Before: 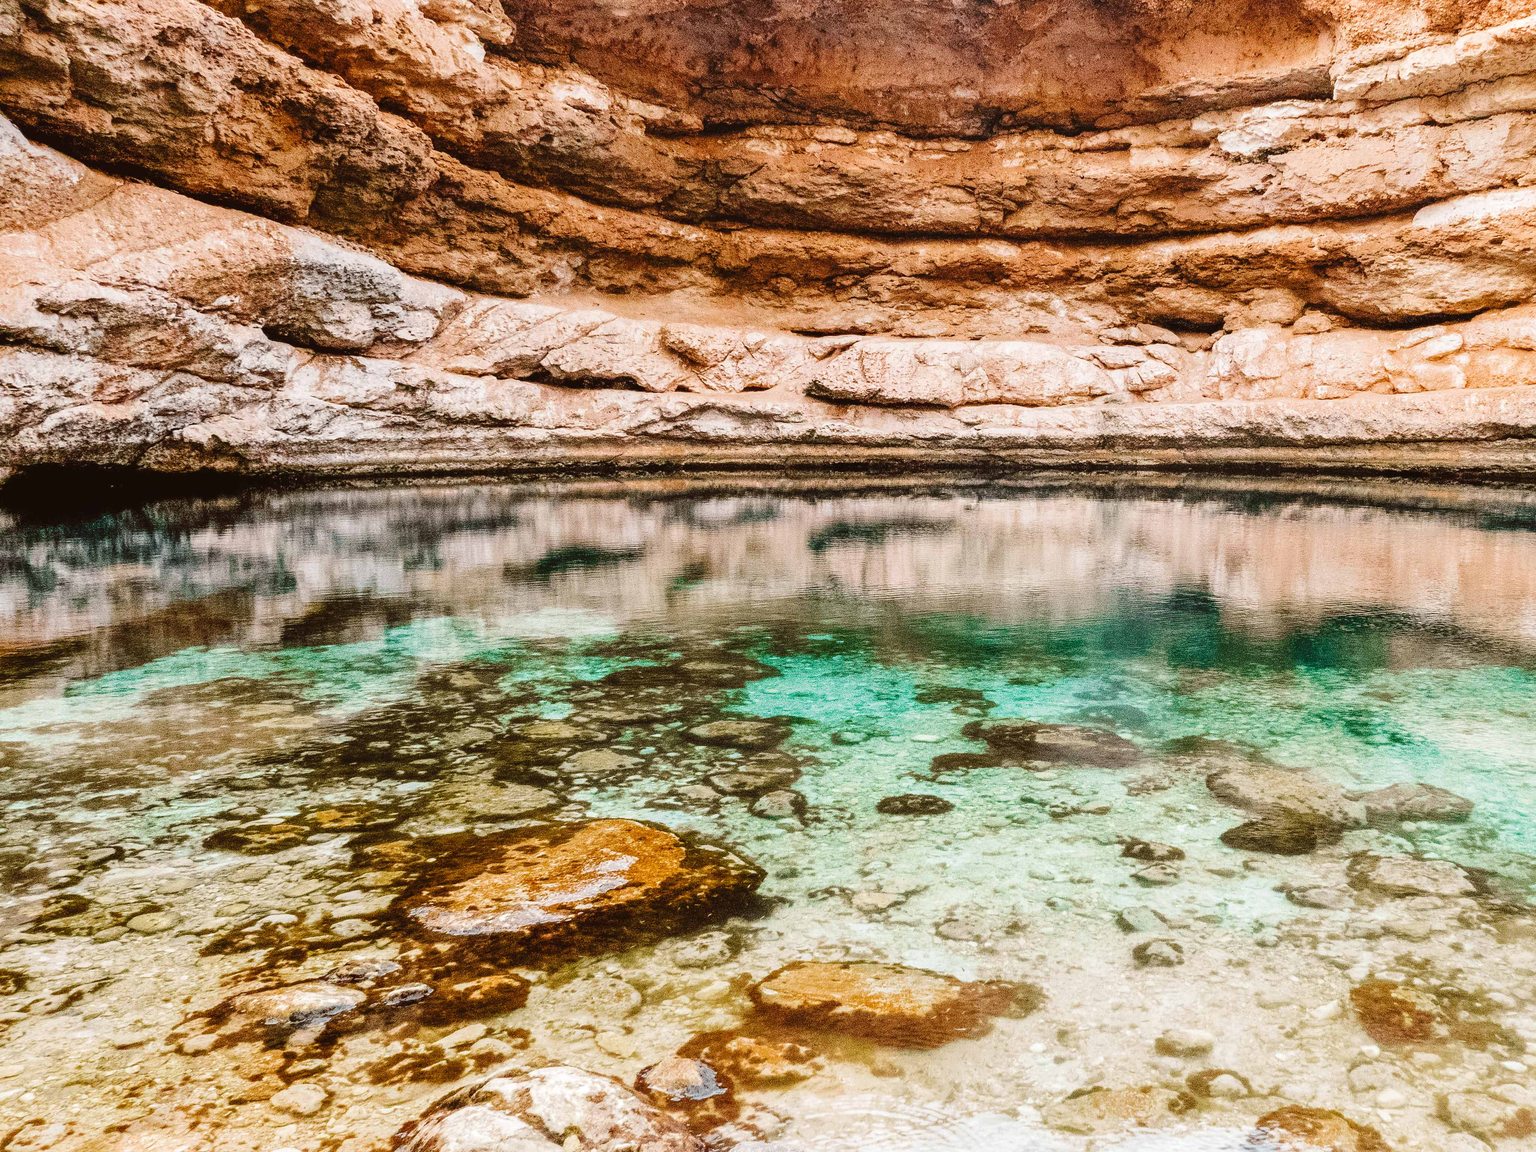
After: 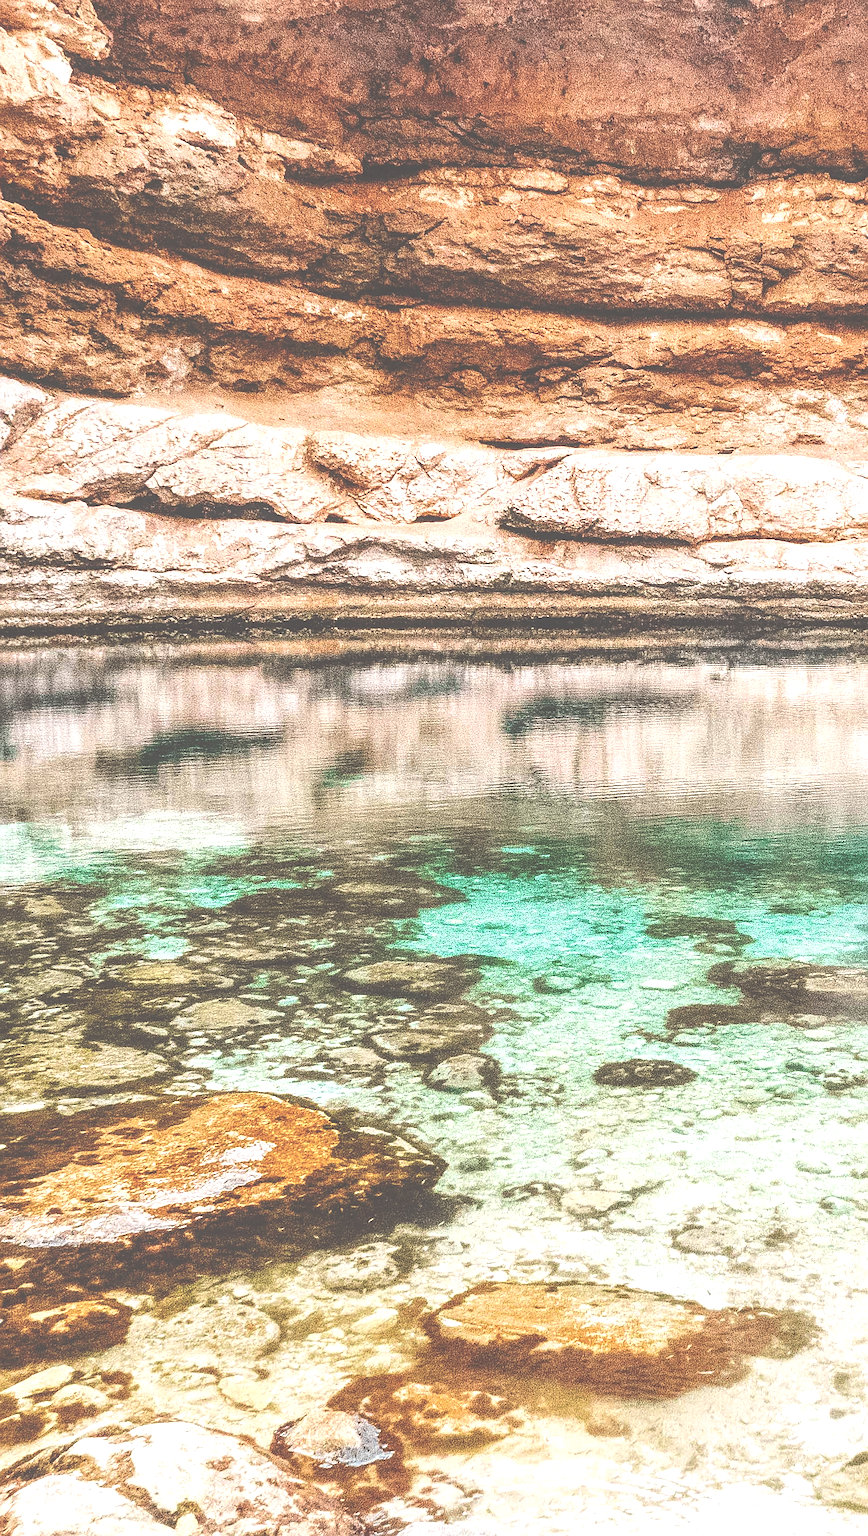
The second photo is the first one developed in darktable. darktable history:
local contrast: on, module defaults
exposure: black level correction -0.073, exposure 0.501 EV, compensate exposure bias true, compensate highlight preservation false
sharpen: on, module defaults
crop: left 28.112%, right 29.459%
